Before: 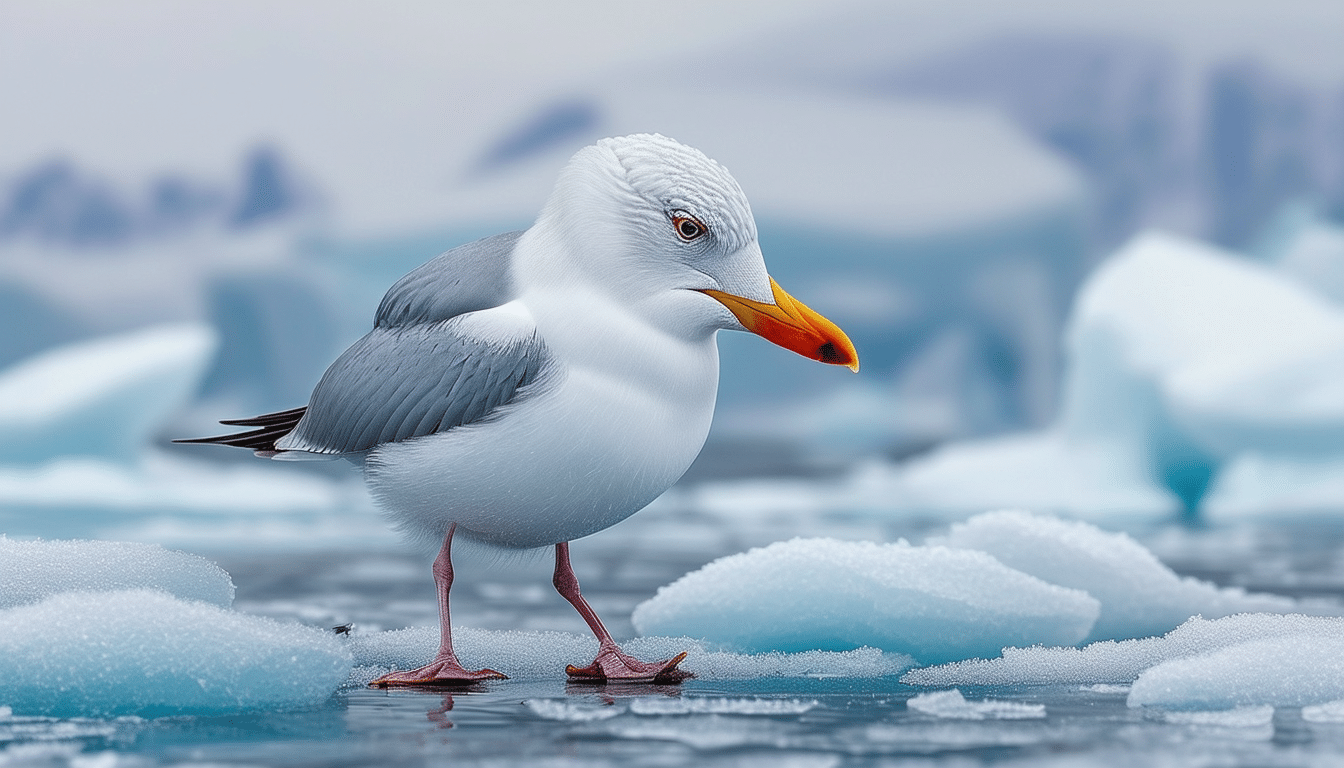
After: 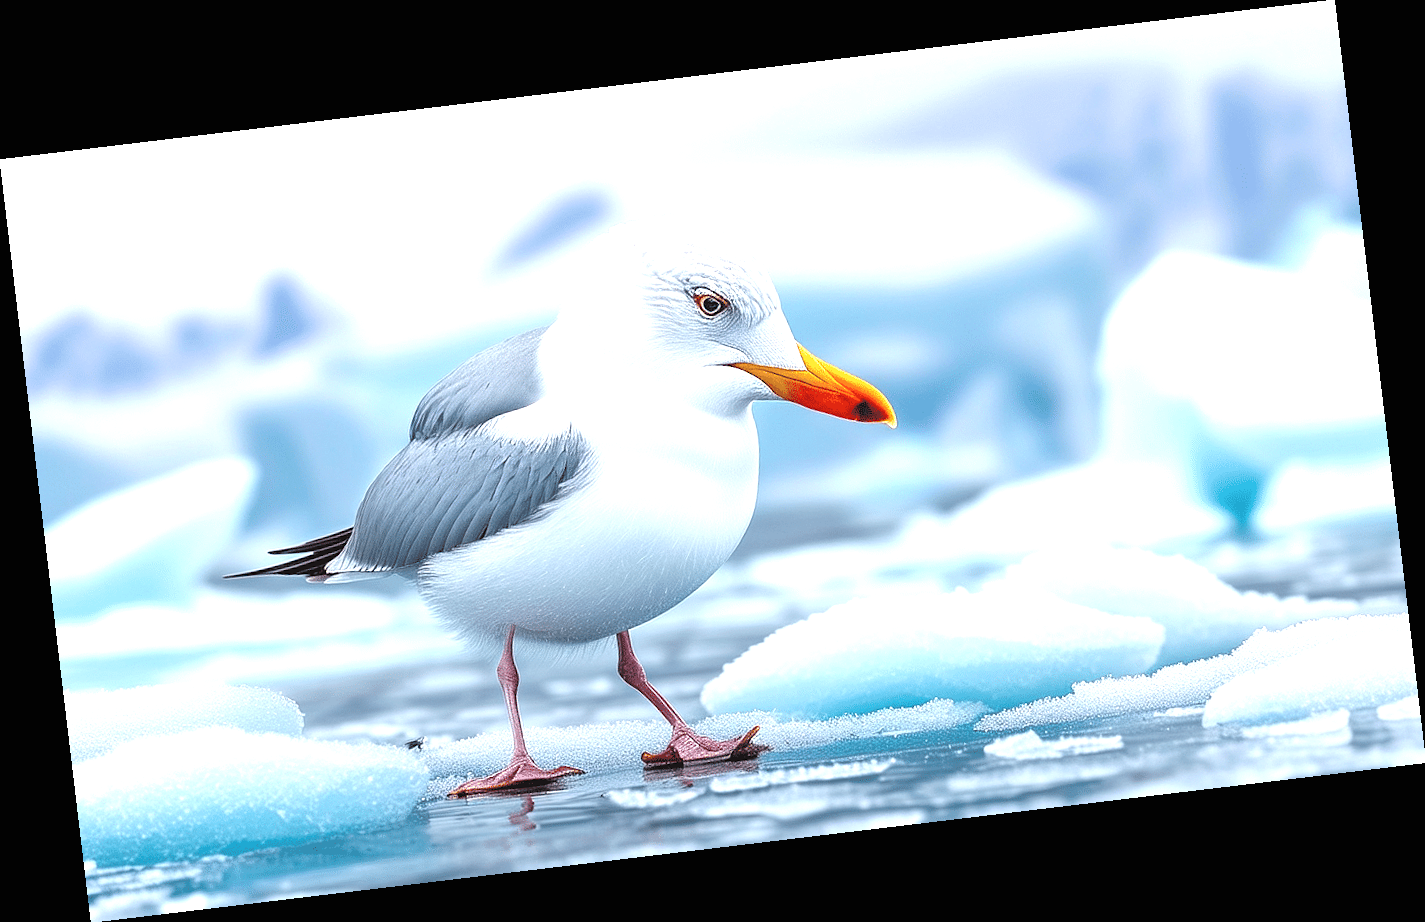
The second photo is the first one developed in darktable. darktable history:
exposure: black level correction 0, exposure 1.1 EV, compensate exposure bias true, compensate highlight preservation false
rotate and perspective: rotation -6.83°, automatic cropping off
